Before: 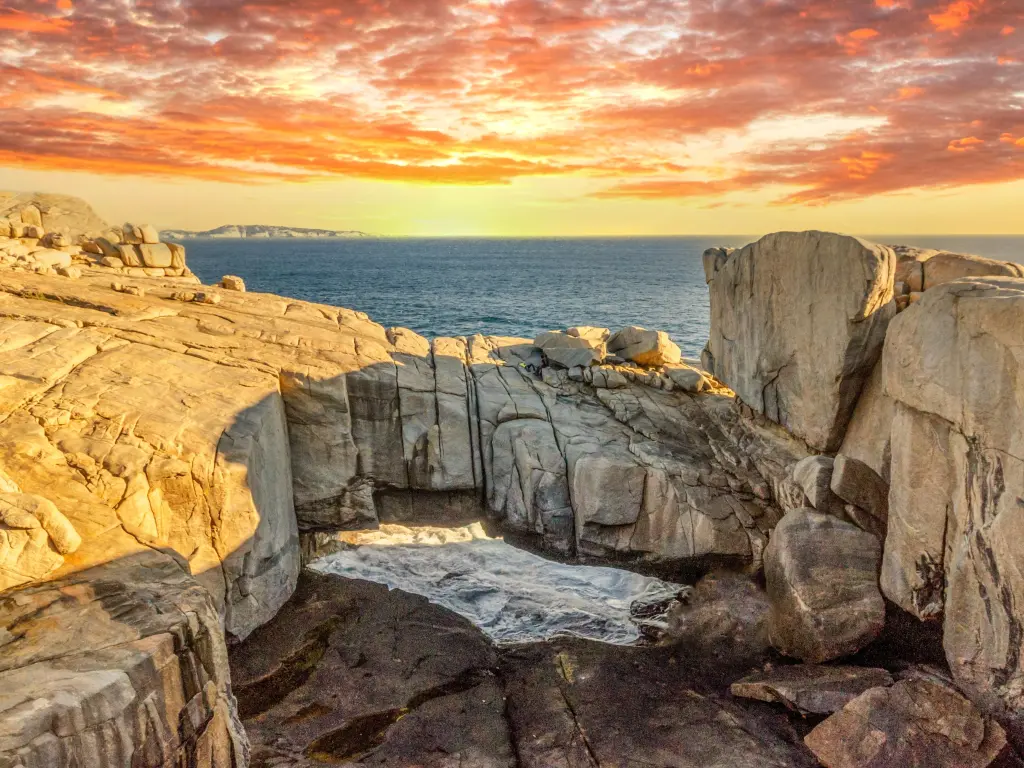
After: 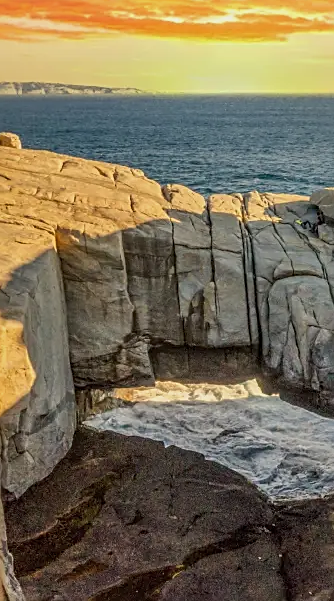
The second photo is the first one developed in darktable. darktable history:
sharpen: on, module defaults
exposure: exposure -0.268 EV, compensate highlight preservation false
crop and rotate: left 21.922%, top 18.742%, right 45.378%, bottom 2.966%
